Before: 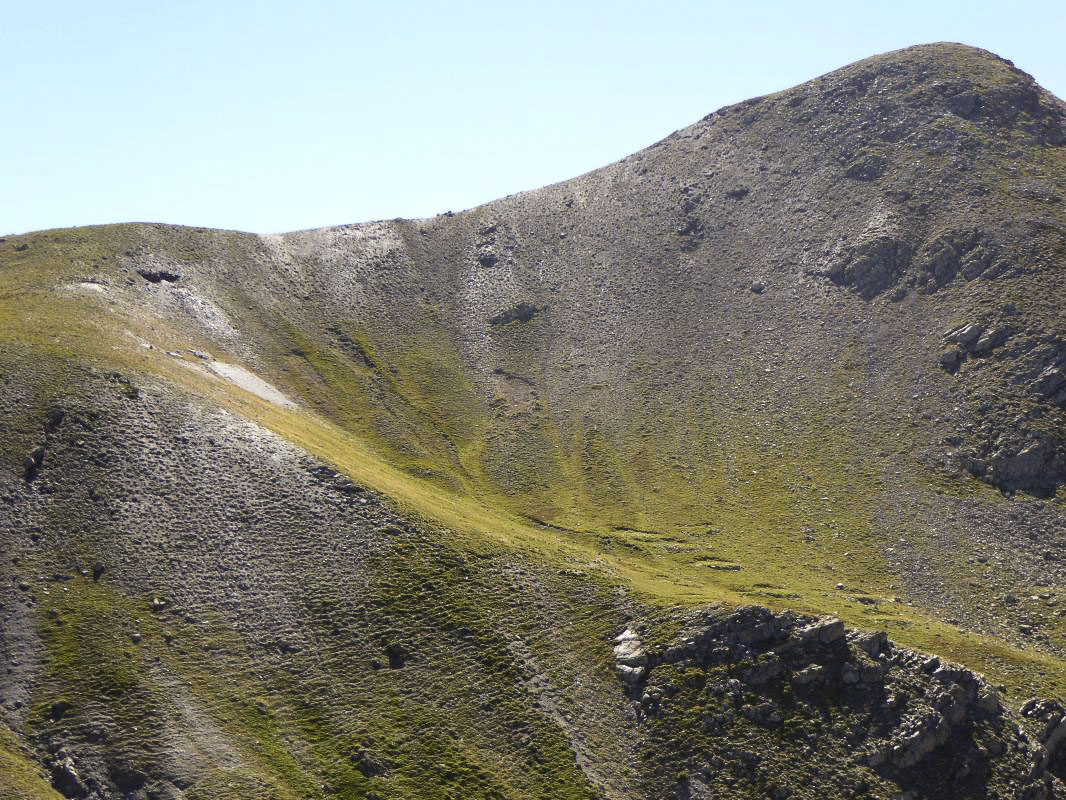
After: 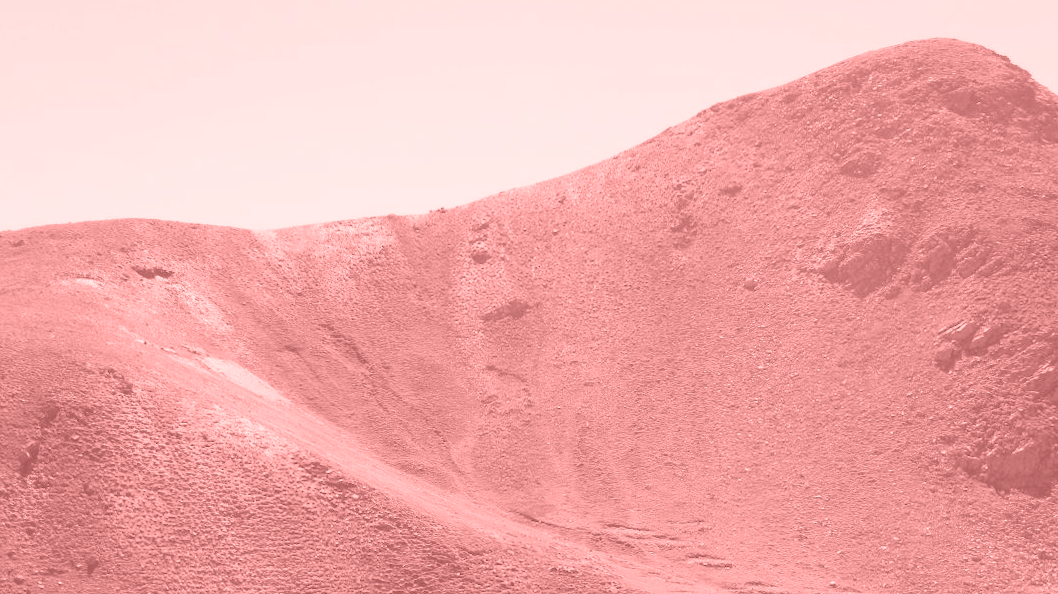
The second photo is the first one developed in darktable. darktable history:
colorize: saturation 51%, source mix 50.67%, lightness 50.67%
crop: bottom 24.988%
rotate and perspective: rotation 0.192°, lens shift (horizontal) -0.015, crop left 0.005, crop right 0.996, crop top 0.006, crop bottom 0.99
exposure: black level correction 0, exposure 0.7 EV, compensate exposure bias true, compensate highlight preservation false
